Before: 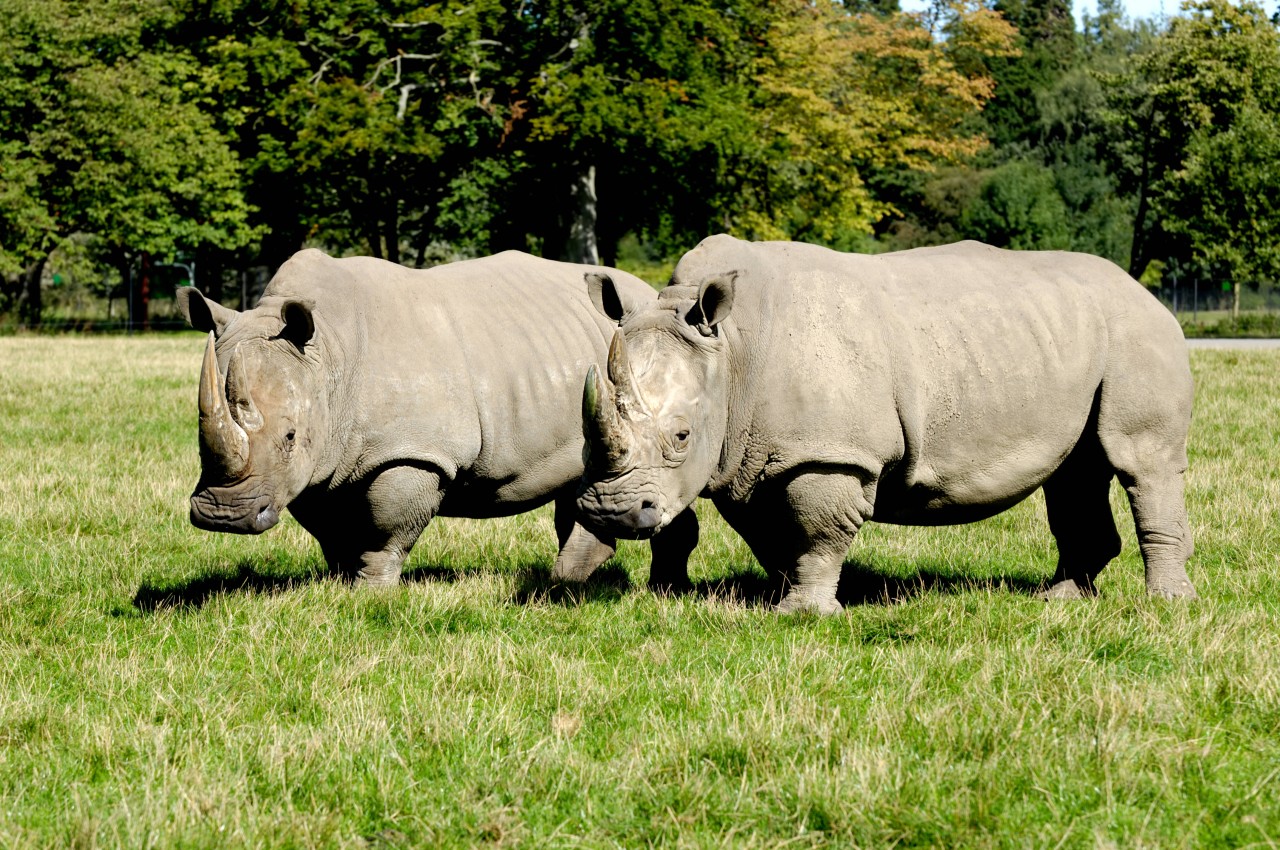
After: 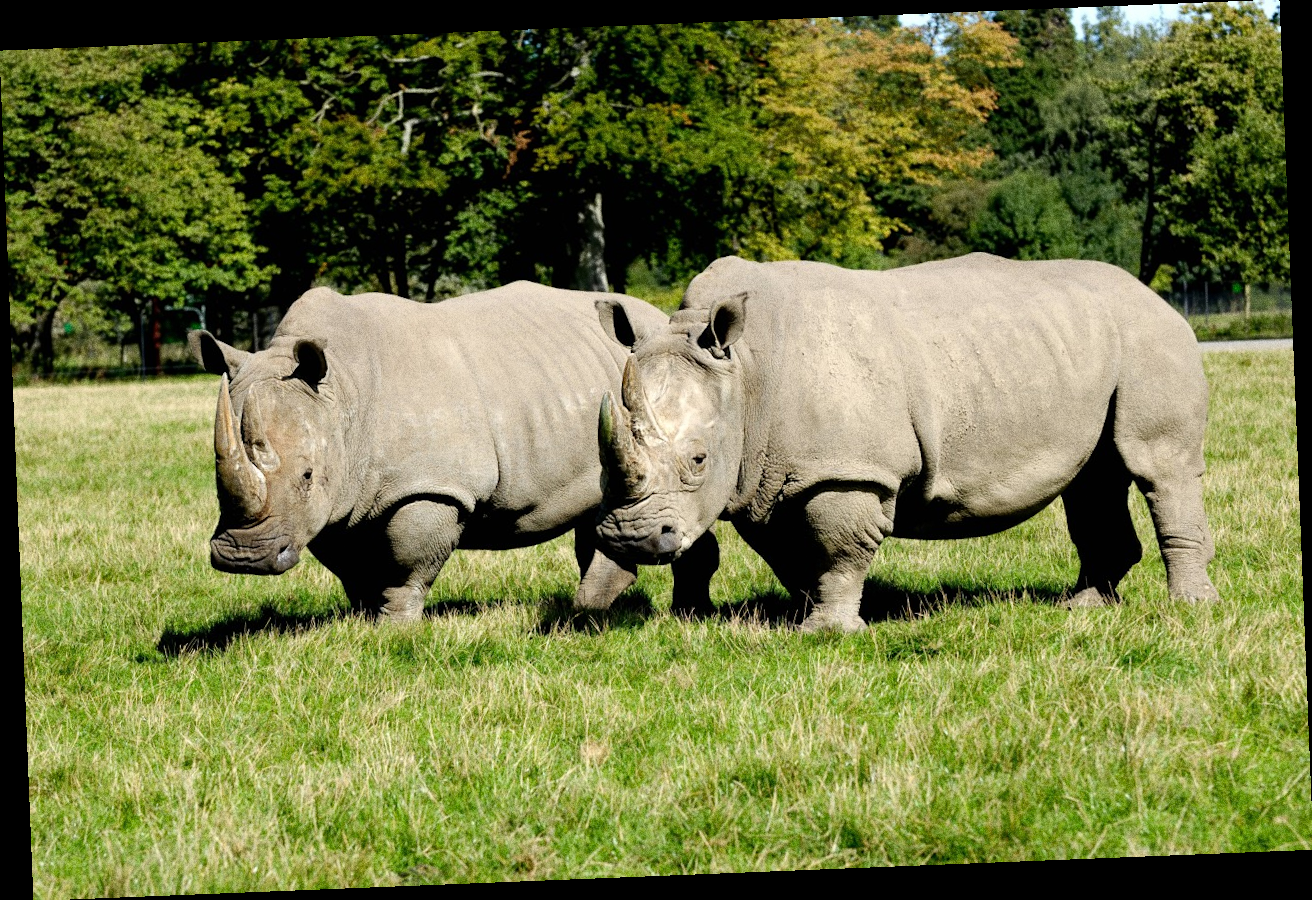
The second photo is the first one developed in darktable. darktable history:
color balance rgb: on, module defaults
rotate and perspective: rotation -2.29°, automatic cropping off
grain: coarseness 0.09 ISO, strength 40%
